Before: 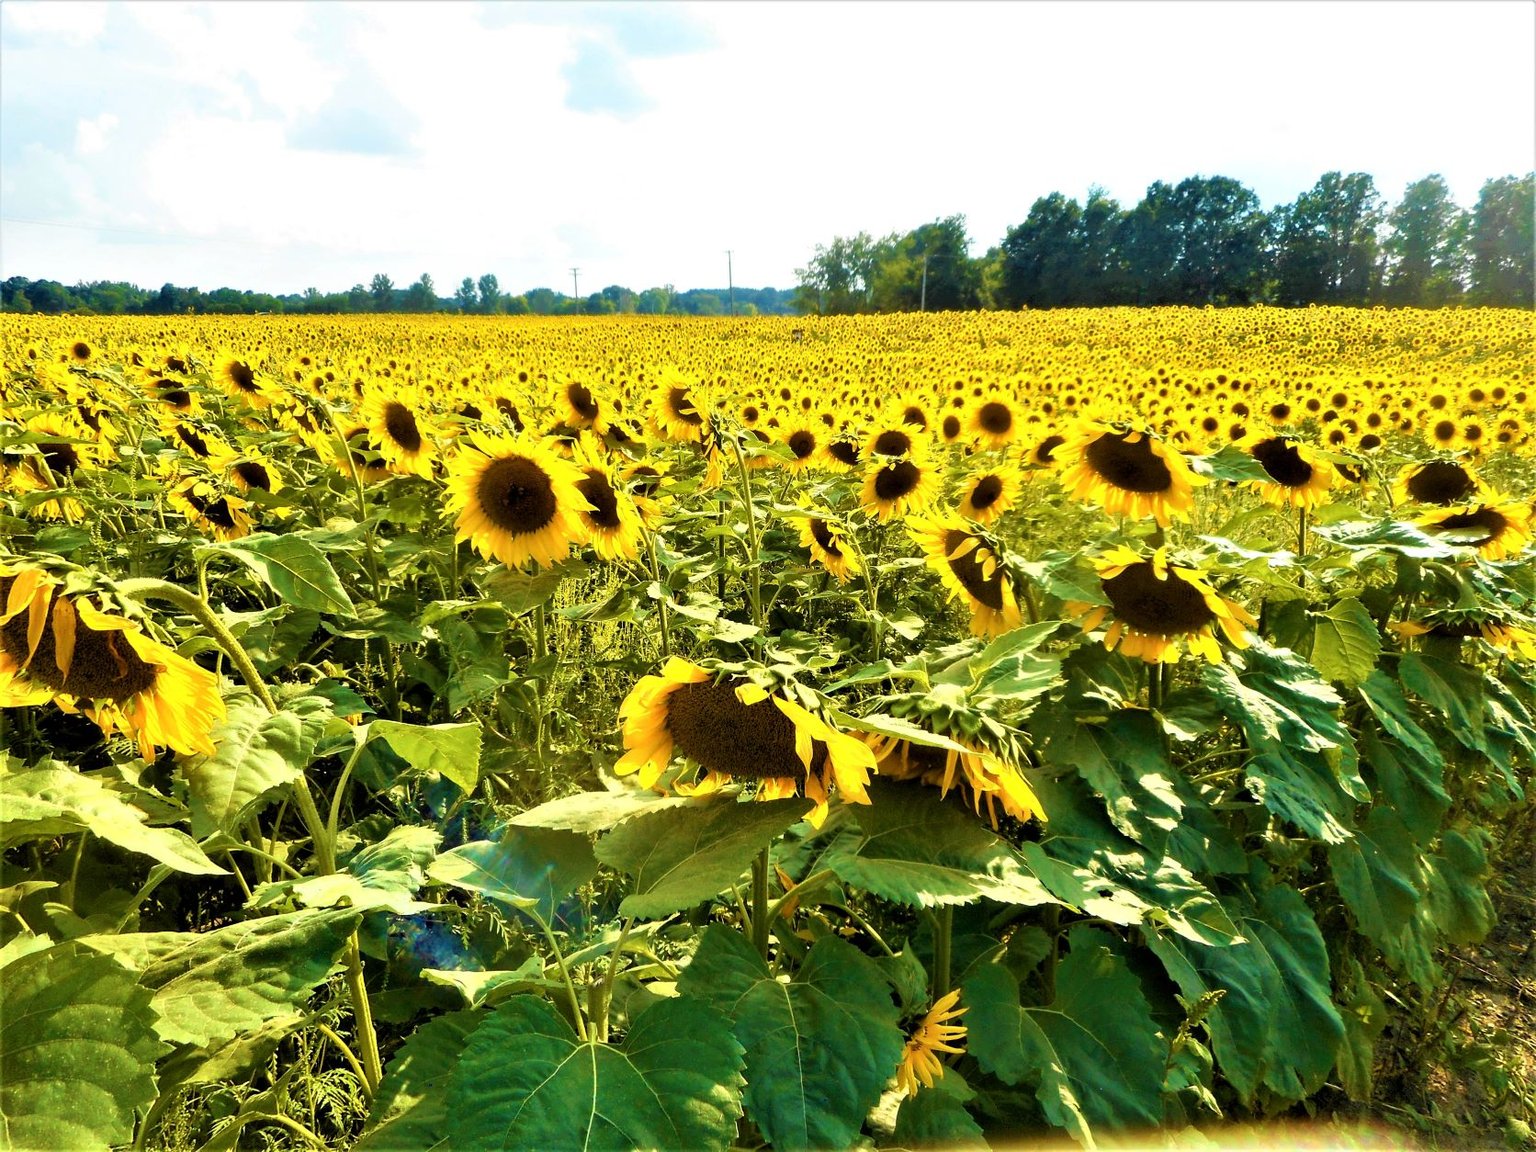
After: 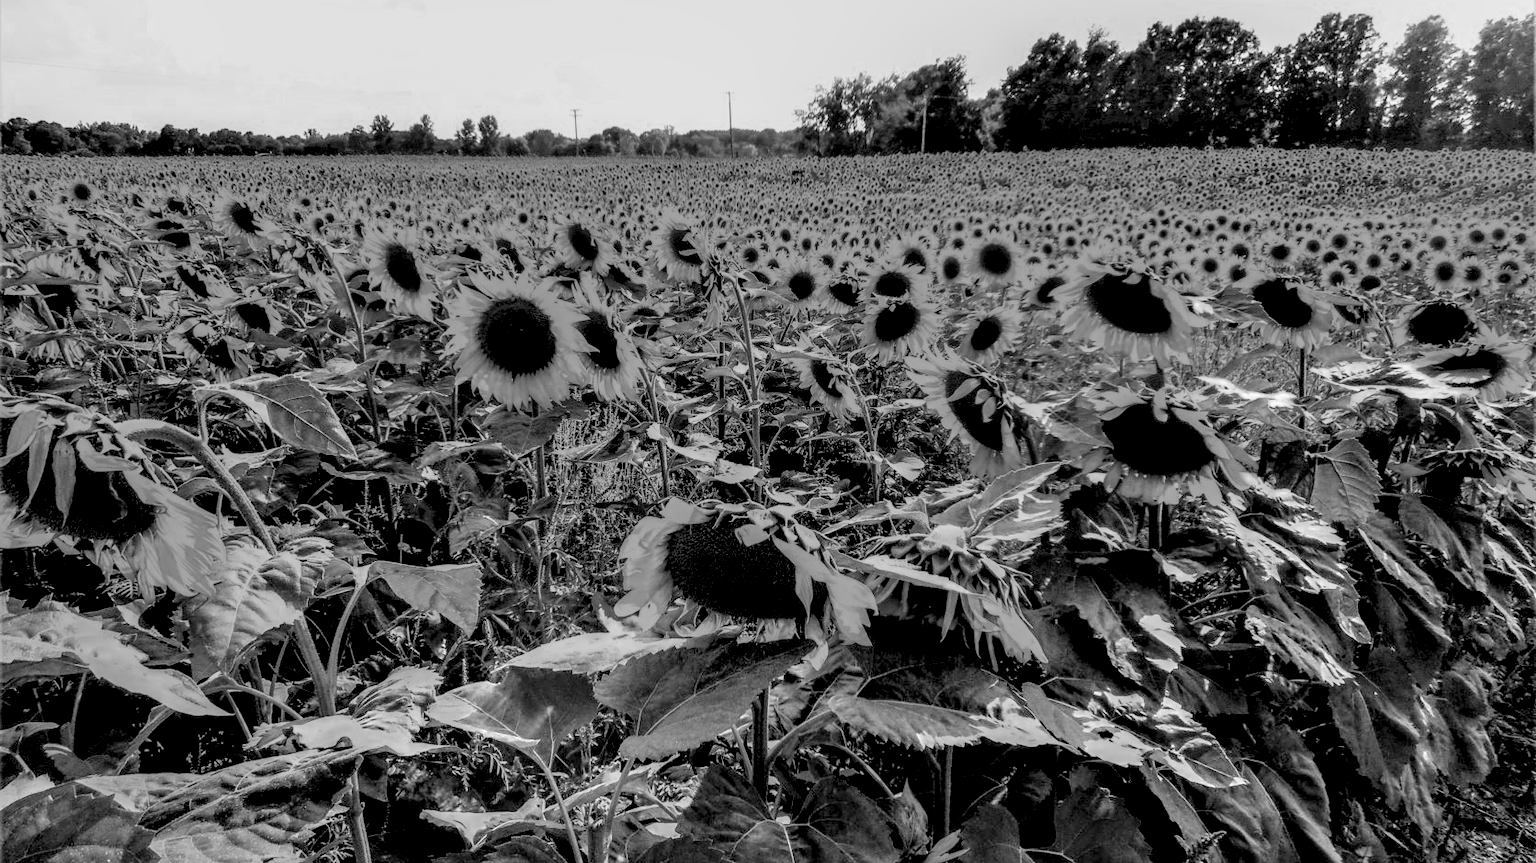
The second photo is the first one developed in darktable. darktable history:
local contrast: highlights 20%, detail 197%
monochrome: on, module defaults
exposure: black level correction 0, exposure 0.2 EV, compensate exposure bias true, compensate highlight preservation false
filmic rgb: black relative exposure -4.58 EV, white relative exposure 4.8 EV, threshold 3 EV, hardness 2.36, latitude 36.07%, contrast 1.048, highlights saturation mix 1.32%, shadows ↔ highlights balance 1.25%, color science v4 (2020), enable highlight reconstruction true
color balance rgb: shadows lift › luminance -28.76%, shadows lift › chroma 10%, shadows lift › hue 230°, power › chroma 0.5%, power › hue 215°, highlights gain › luminance 7.14%, highlights gain › chroma 1%, highlights gain › hue 50°, global offset › luminance -0.29%, global offset › hue 260°, perceptual saturation grading › global saturation 20%, perceptual saturation grading › highlights -13.92%, perceptual saturation grading › shadows 50%
crop: top 13.819%, bottom 11.169%
color zones: curves: ch0 [(0.006, 0.385) (0.143, 0.563) (0.243, 0.321) (0.352, 0.464) (0.516, 0.456) (0.625, 0.5) (0.75, 0.5) (0.875, 0.5)]; ch1 [(0, 0.5) (0.134, 0.504) (0.246, 0.463) (0.421, 0.515) (0.5, 0.56) (0.625, 0.5) (0.75, 0.5) (0.875, 0.5)]; ch2 [(0, 0.5) (0.131, 0.426) (0.307, 0.289) (0.38, 0.188) (0.513, 0.216) (0.625, 0.548) (0.75, 0.468) (0.838, 0.396) (0.971, 0.311)]
